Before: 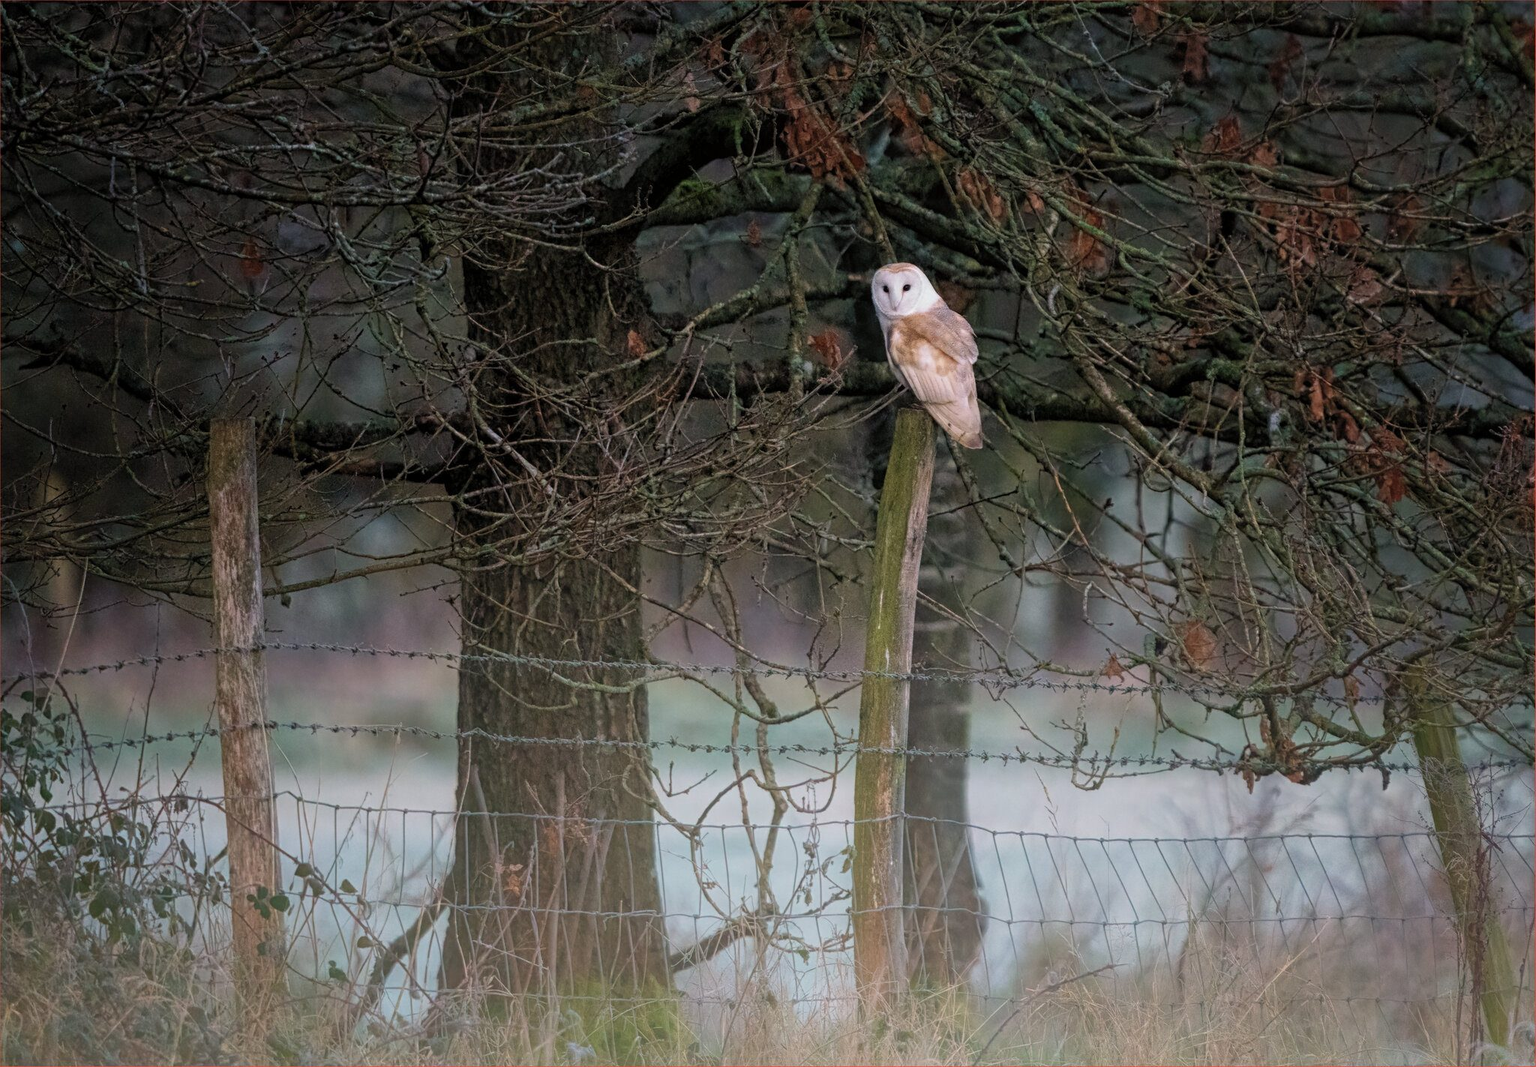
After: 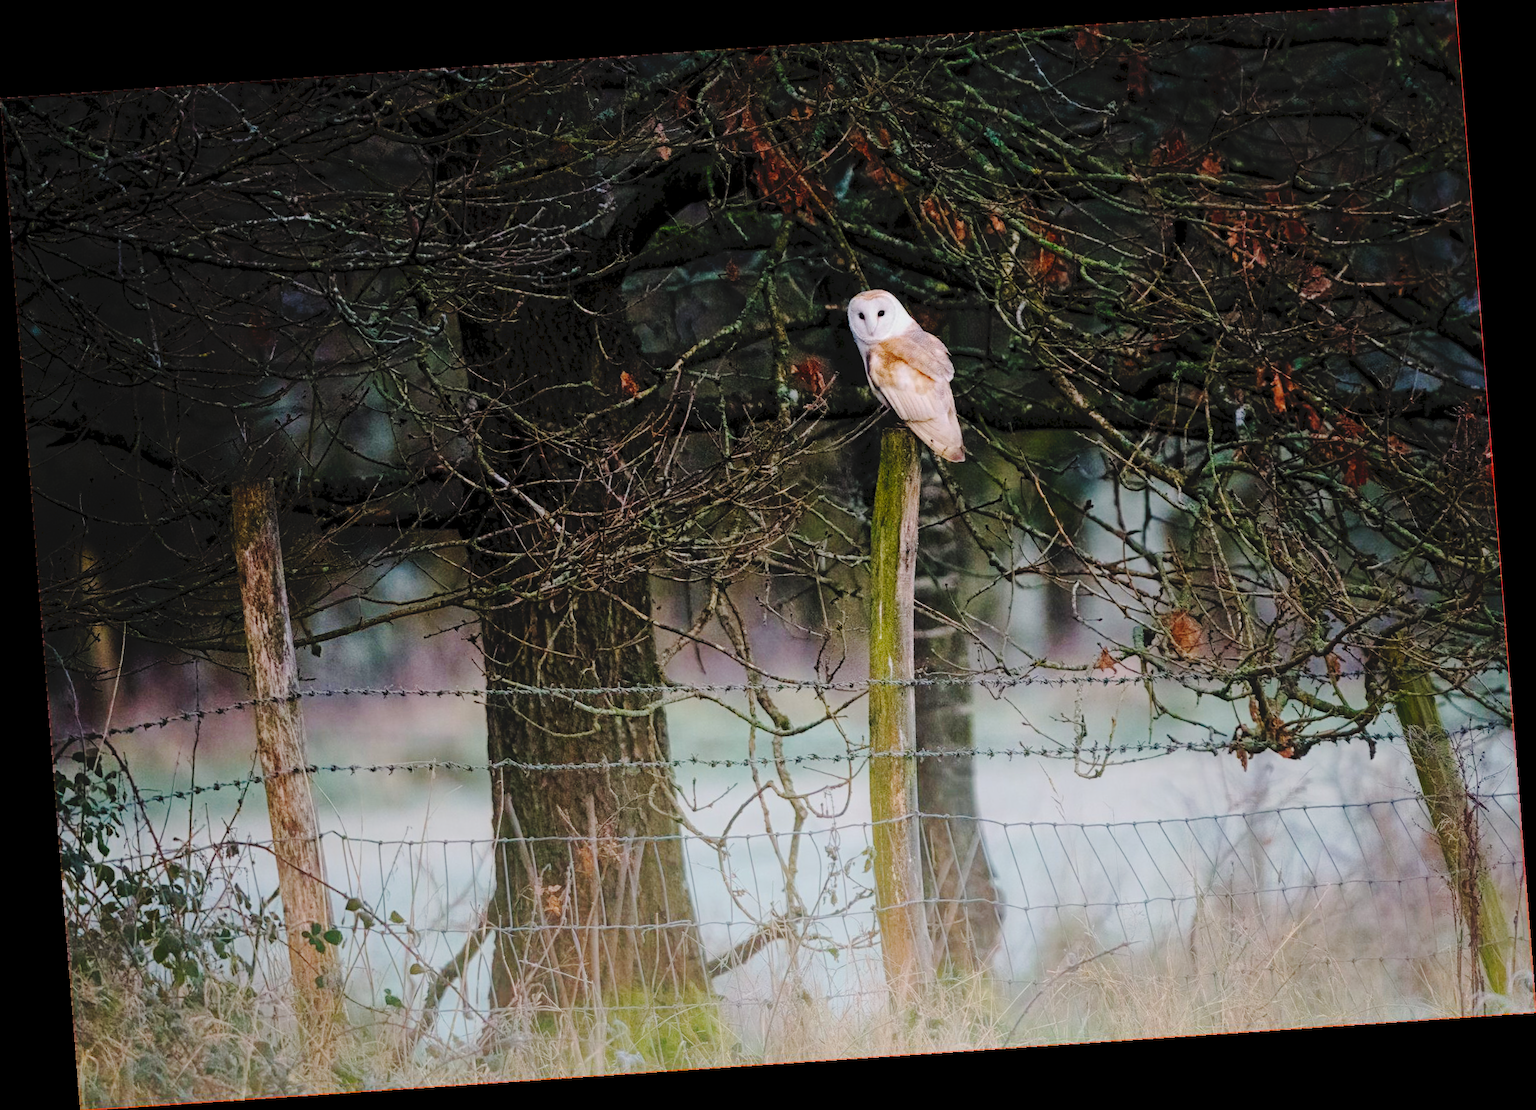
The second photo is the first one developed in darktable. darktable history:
rotate and perspective: rotation -4.2°, shear 0.006, automatic cropping off
tone curve: curves: ch0 [(0, 0) (0.003, 0.058) (0.011, 0.061) (0.025, 0.065) (0.044, 0.076) (0.069, 0.083) (0.1, 0.09) (0.136, 0.102) (0.177, 0.145) (0.224, 0.196) (0.277, 0.278) (0.335, 0.375) (0.399, 0.486) (0.468, 0.578) (0.543, 0.651) (0.623, 0.717) (0.709, 0.783) (0.801, 0.838) (0.898, 0.91) (1, 1)], preserve colors none
filmic rgb: black relative exposure -12 EV, white relative exposure 2.8 EV, threshold 3 EV, target black luminance 0%, hardness 8.06, latitude 70.41%, contrast 1.14, highlights saturation mix 10%, shadows ↔ highlights balance -0.388%, color science v4 (2020), iterations of high-quality reconstruction 10, contrast in shadows soft, contrast in highlights soft, enable highlight reconstruction true
